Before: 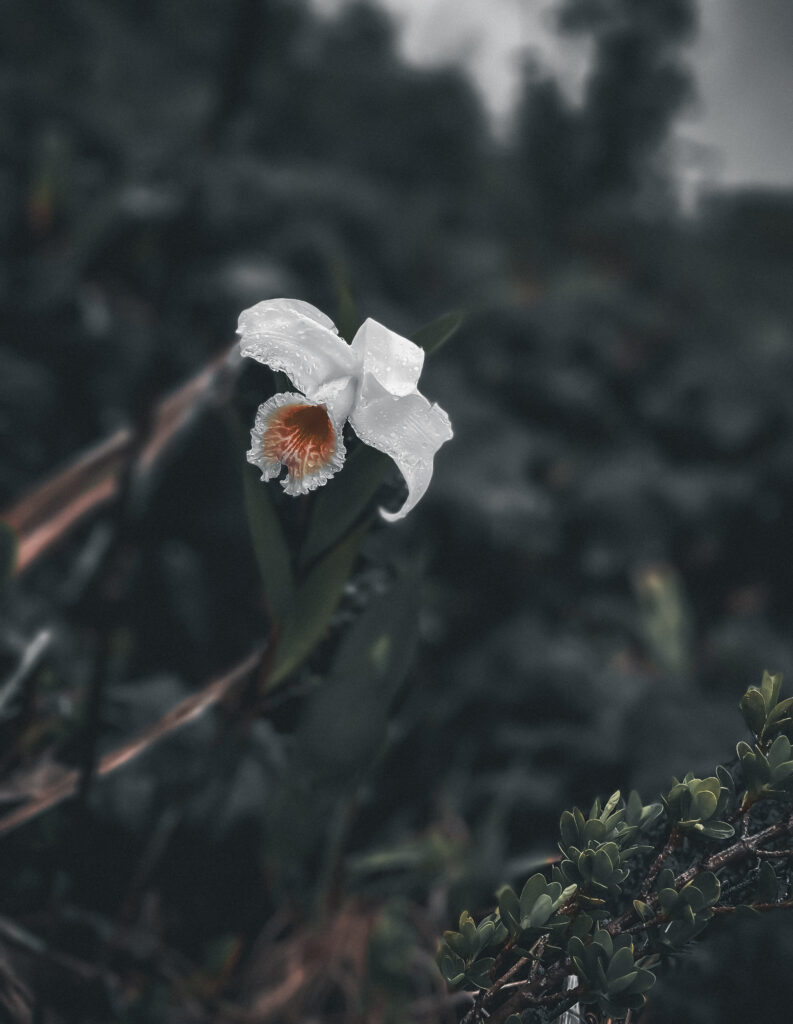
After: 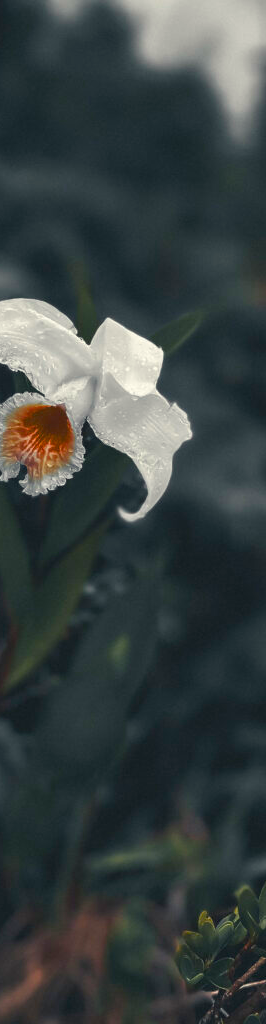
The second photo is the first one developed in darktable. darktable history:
color balance rgb: highlights gain › luminance 6.161%, highlights gain › chroma 2.588%, highlights gain › hue 87.71°, perceptual saturation grading › global saturation 36.826%, perceptual saturation grading › shadows 35.998%, global vibrance 20%
crop: left 33.017%, right 33.423%
